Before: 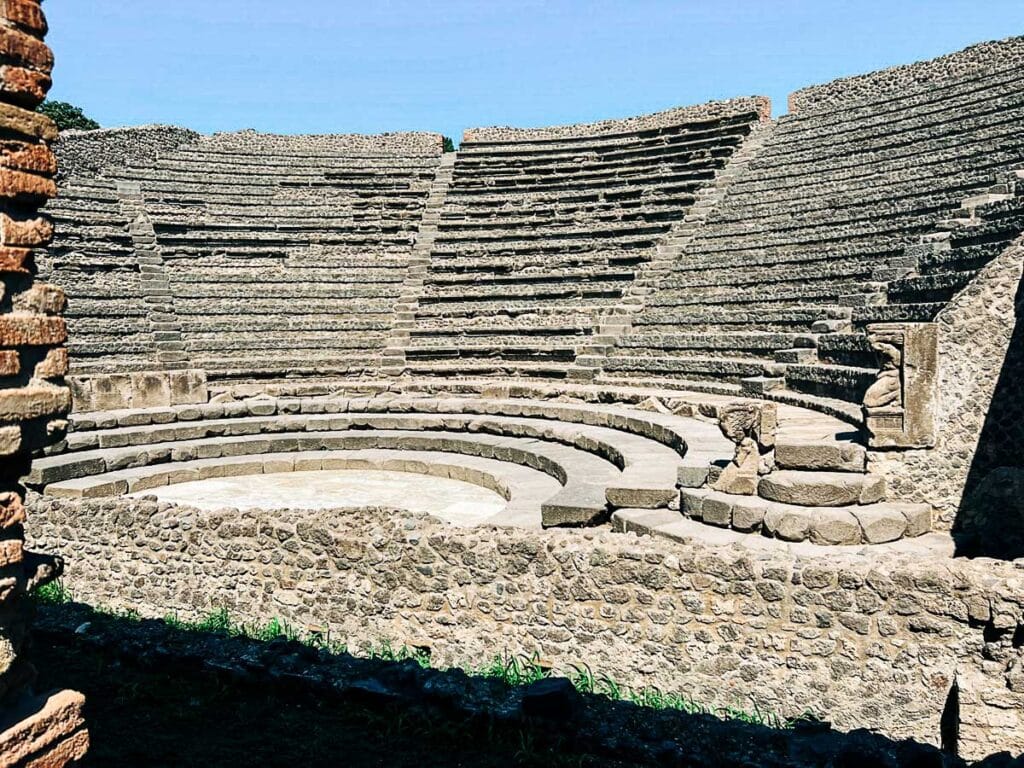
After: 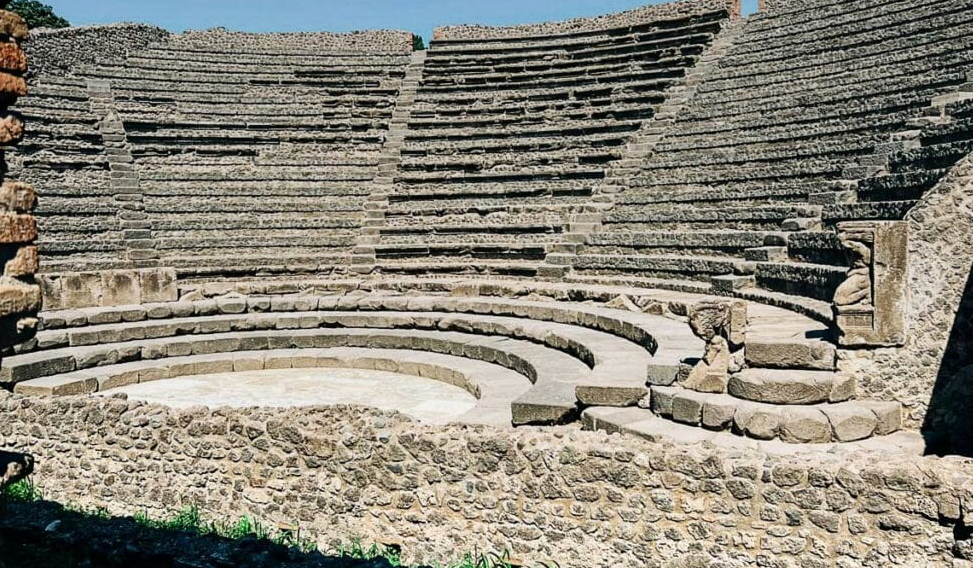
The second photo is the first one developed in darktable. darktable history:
crop and rotate: left 2.991%, top 13.302%, right 1.981%, bottom 12.636%
graduated density: on, module defaults
